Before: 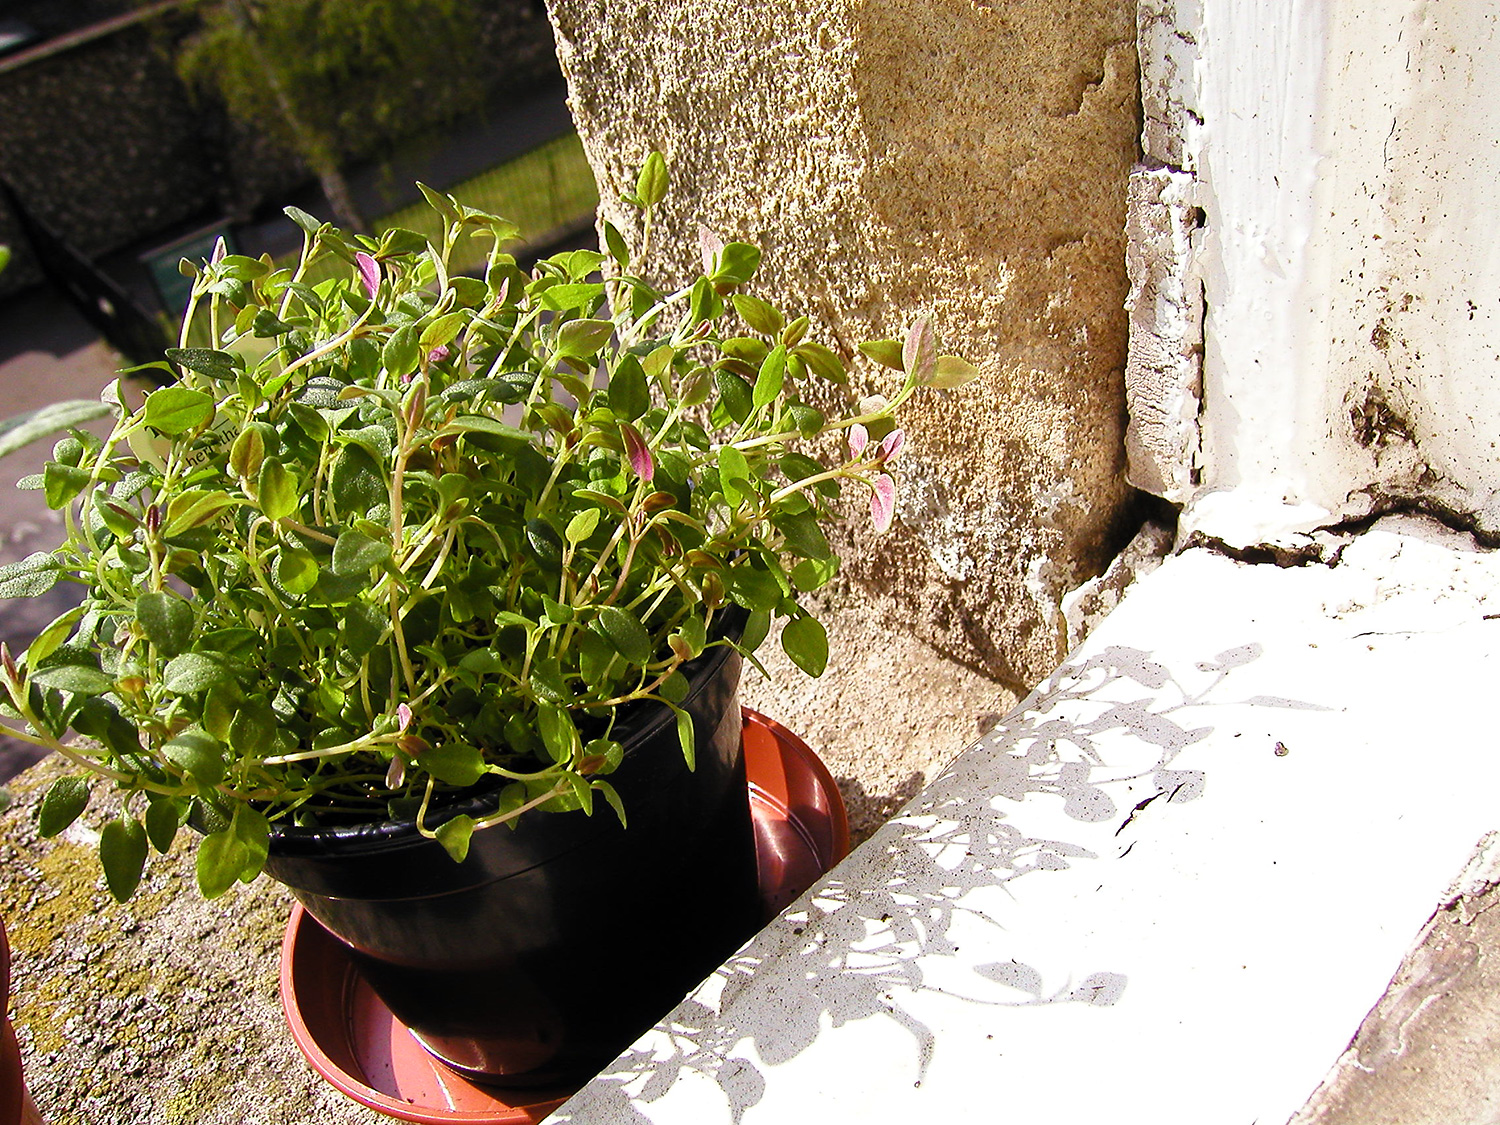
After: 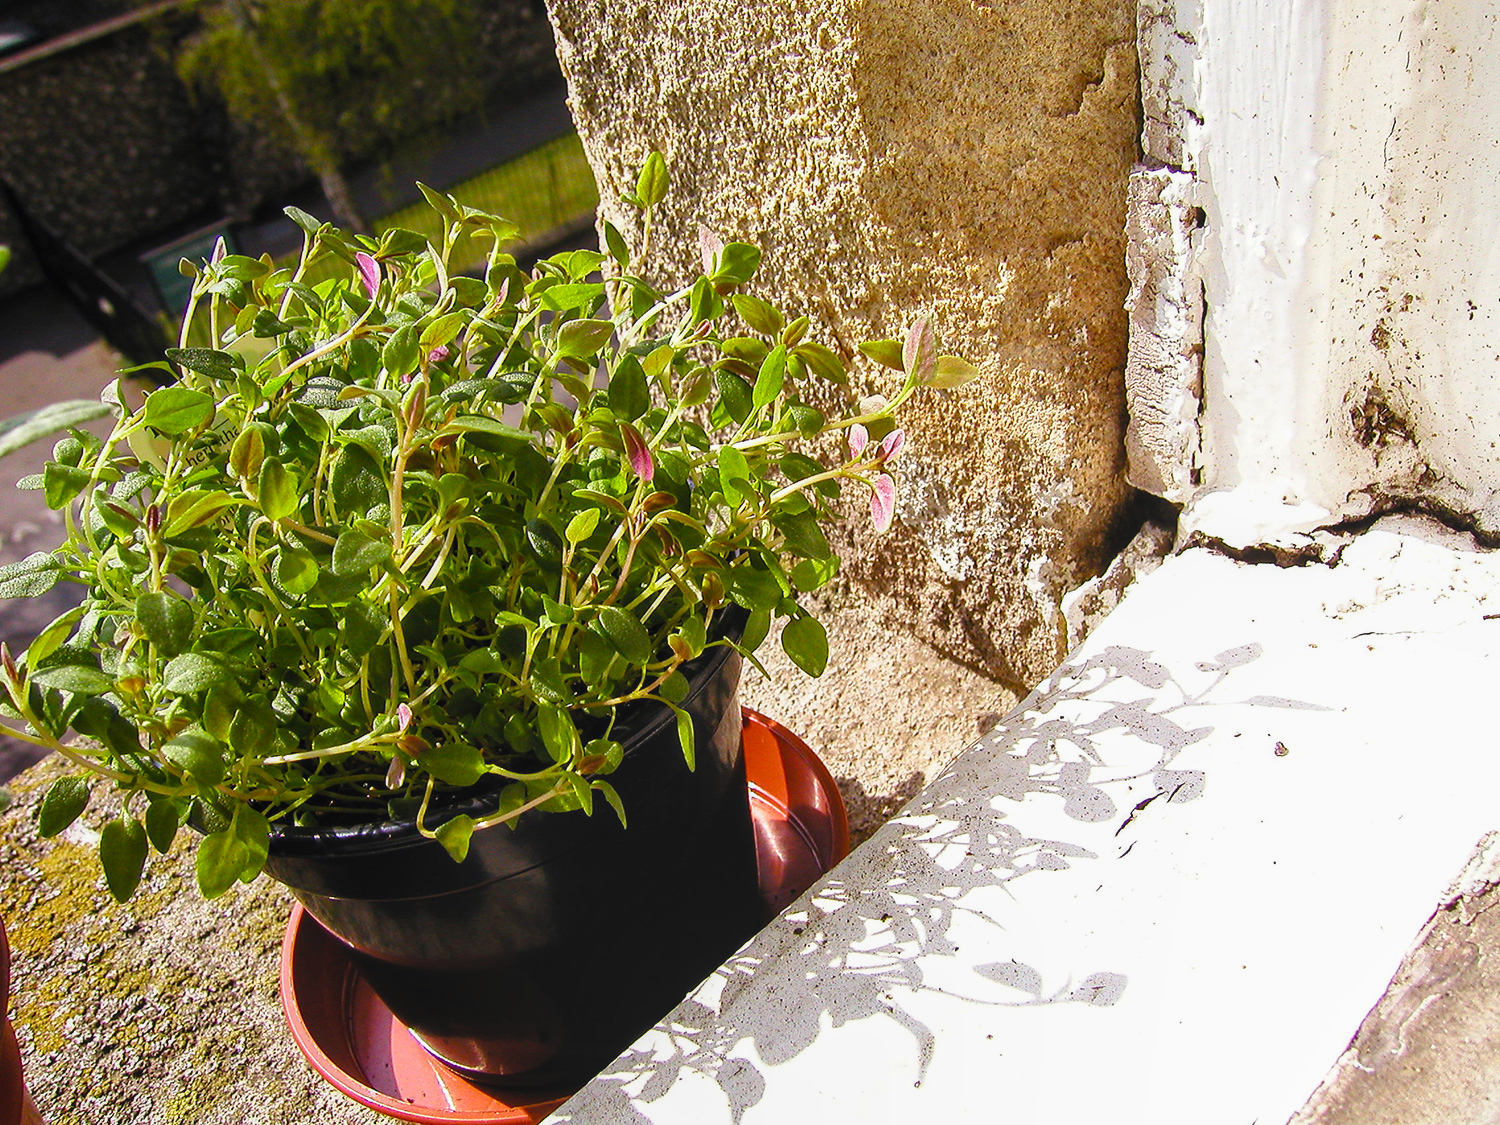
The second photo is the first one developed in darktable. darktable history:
color balance: output saturation 110%
local contrast: detail 110%
